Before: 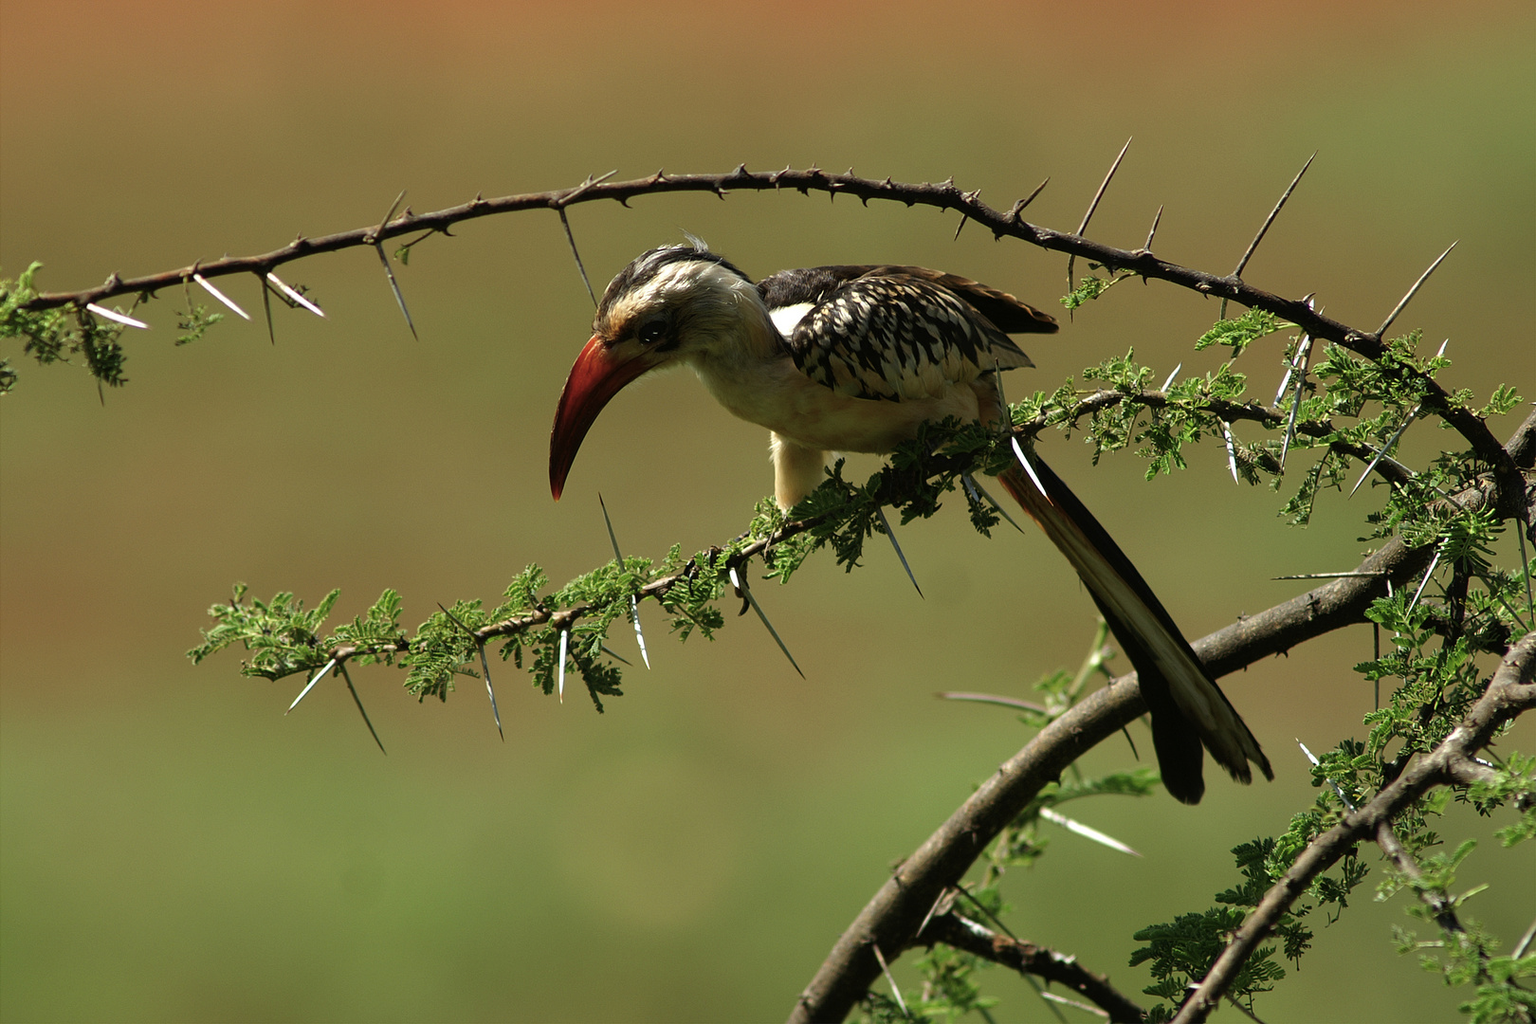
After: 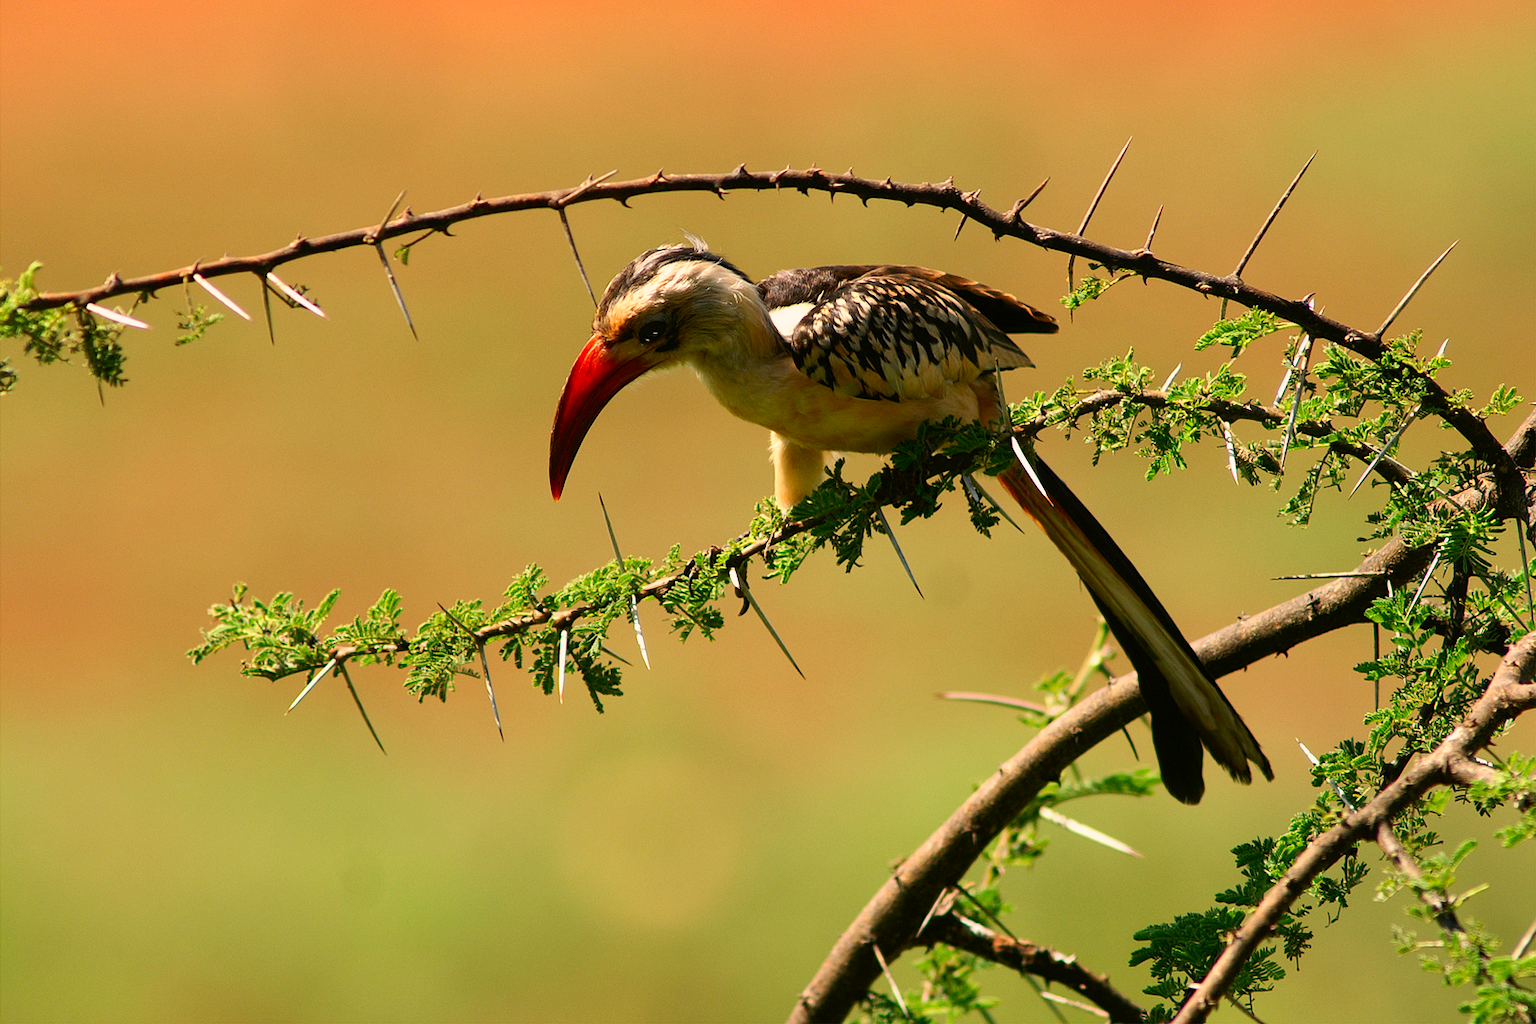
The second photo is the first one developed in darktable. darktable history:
contrast brightness saturation: contrast 0.23, brightness 0.1, saturation 0.29
color correction: highlights a* 11.96, highlights b* 11.58
